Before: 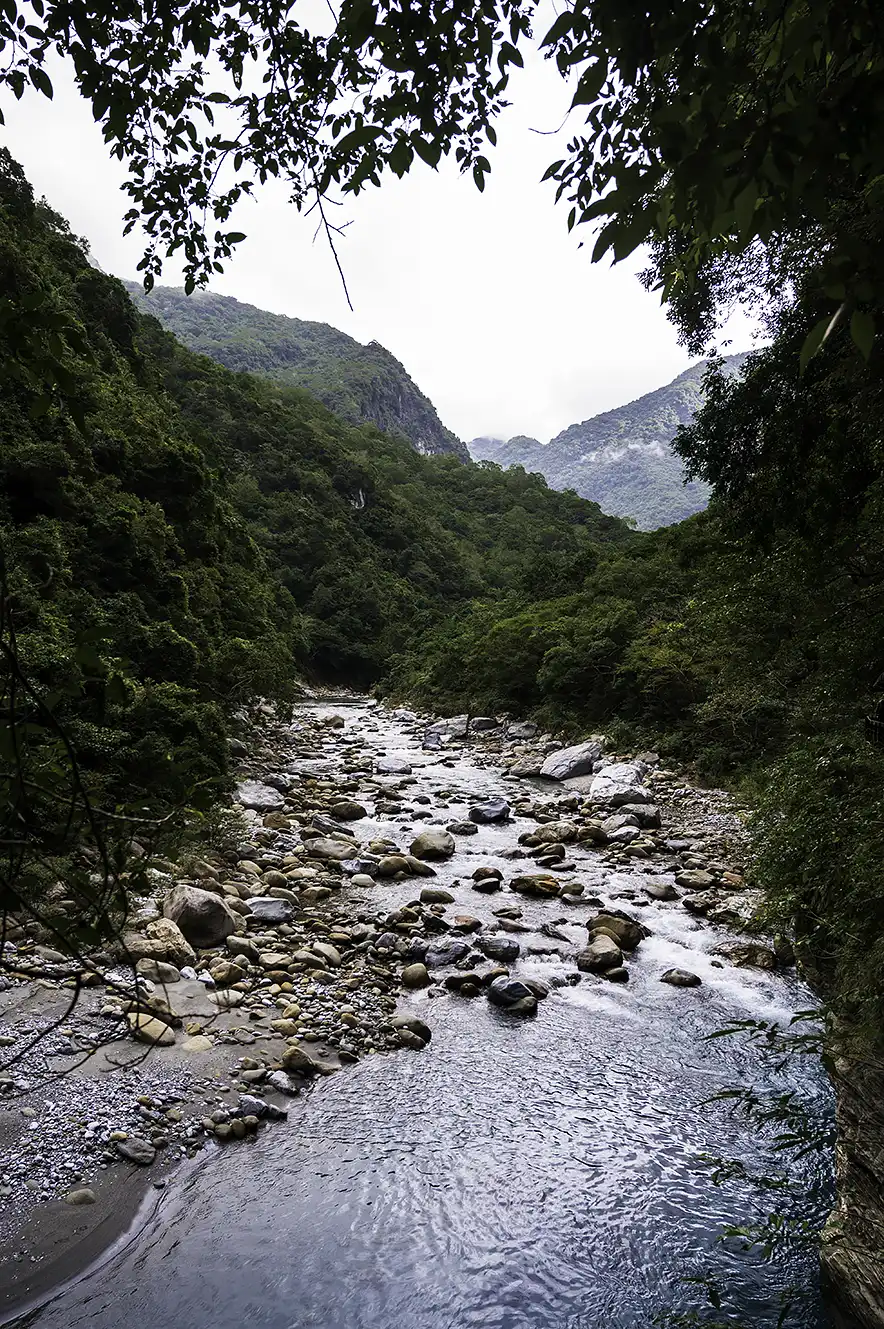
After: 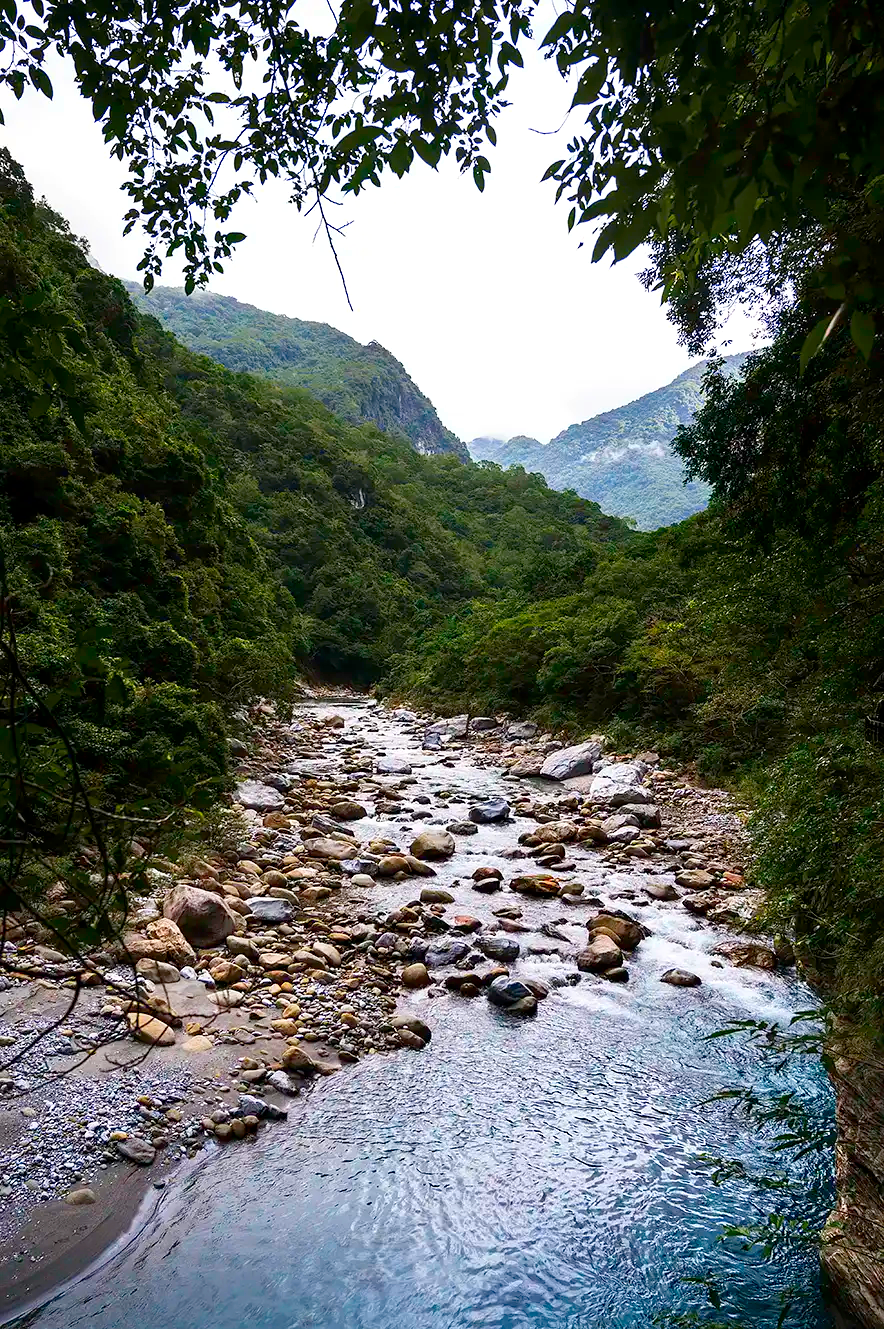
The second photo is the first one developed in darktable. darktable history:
exposure: exposure 0.081 EV, compensate highlight preservation false
contrast brightness saturation: brightness -0.02, saturation 0.35
